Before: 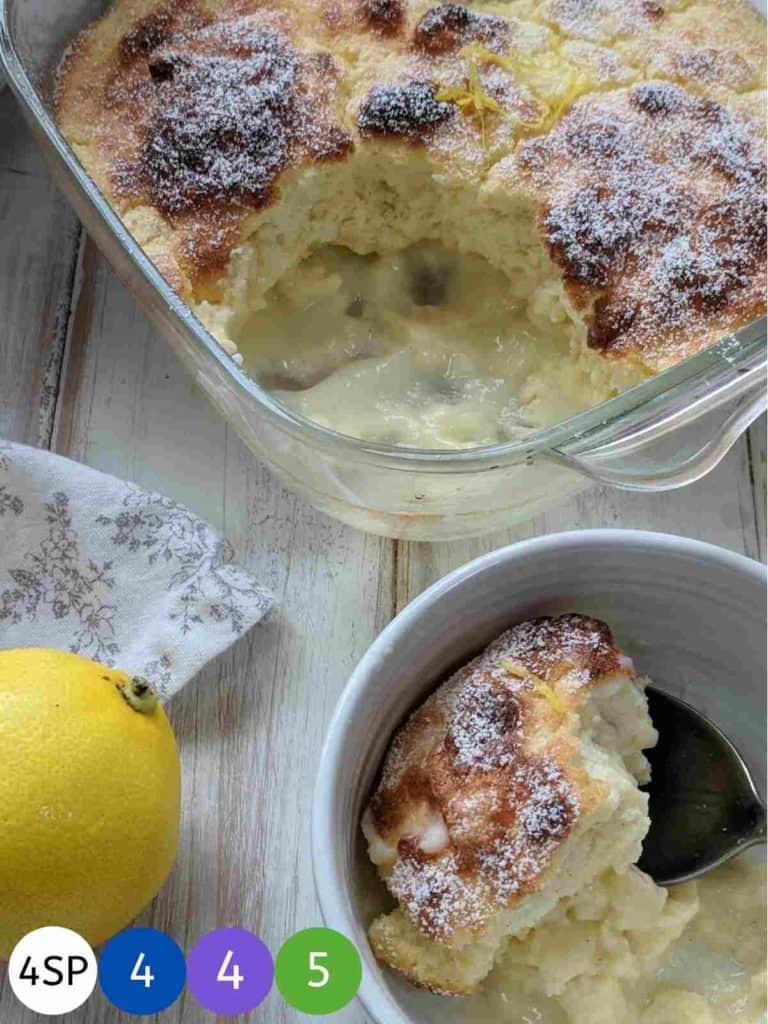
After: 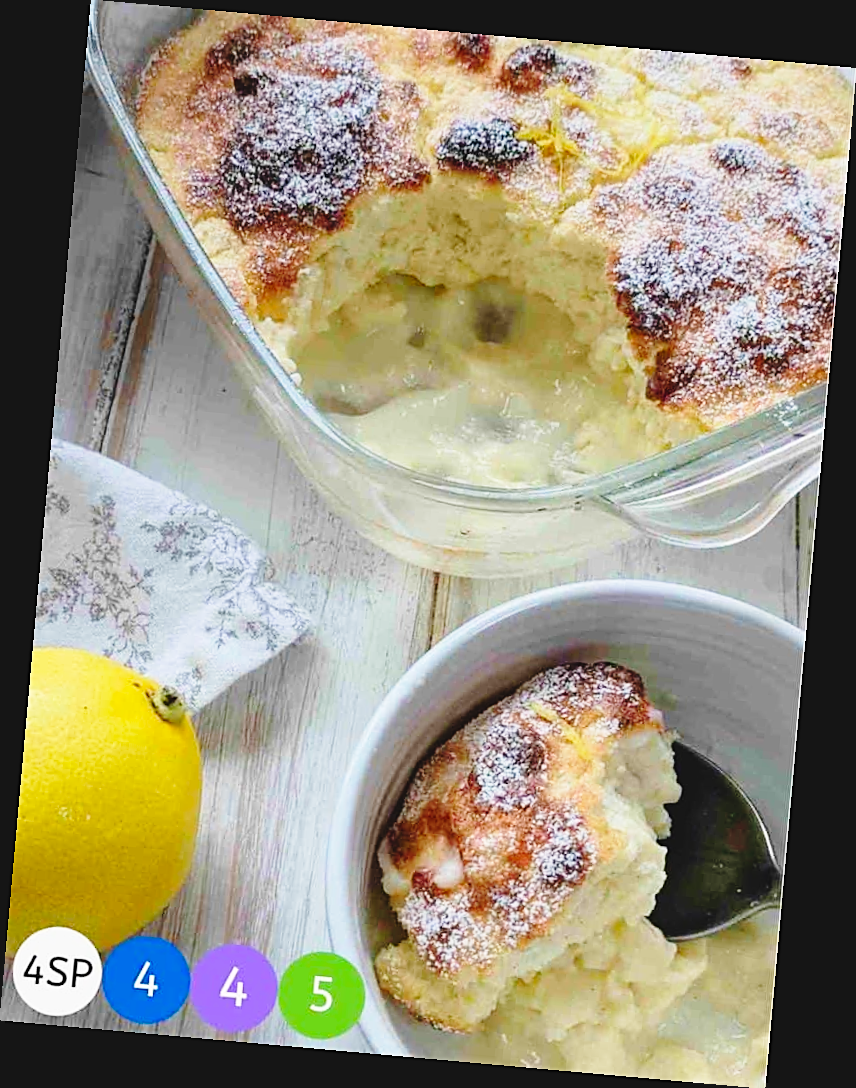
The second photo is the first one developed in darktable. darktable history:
lowpass: radius 0.1, contrast 0.85, saturation 1.1, unbound 0
sharpen: on, module defaults
base curve: curves: ch0 [(0, 0) (0.028, 0.03) (0.121, 0.232) (0.46, 0.748) (0.859, 0.968) (1, 1)], preserve colors none
rotate and perspective: rotation 5.12°, automatic cropping off
